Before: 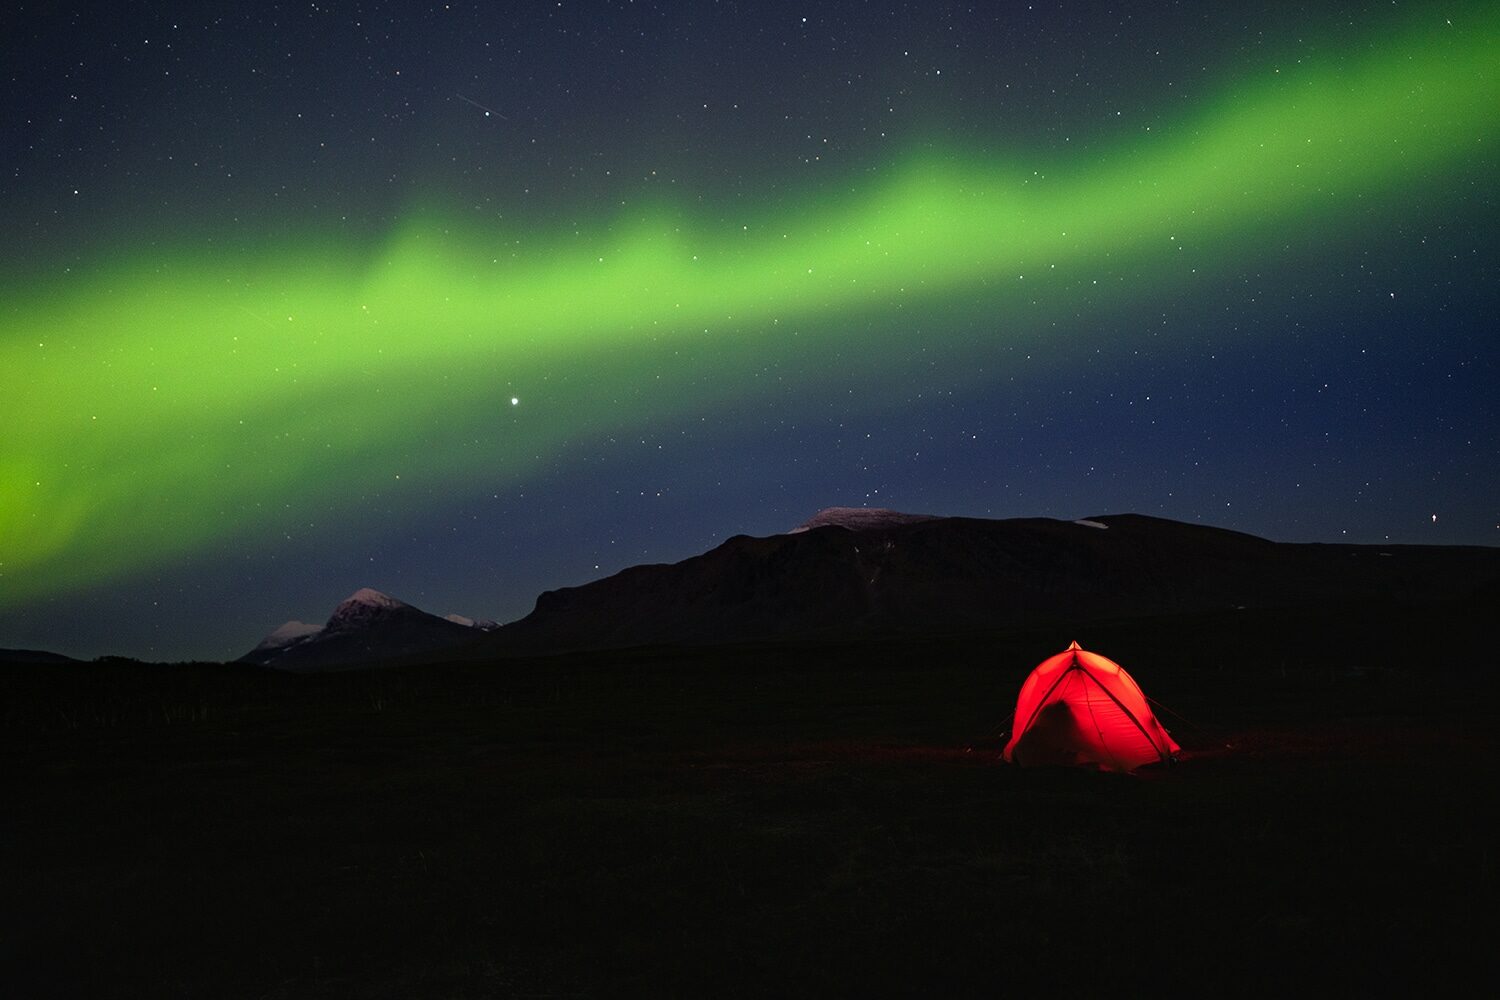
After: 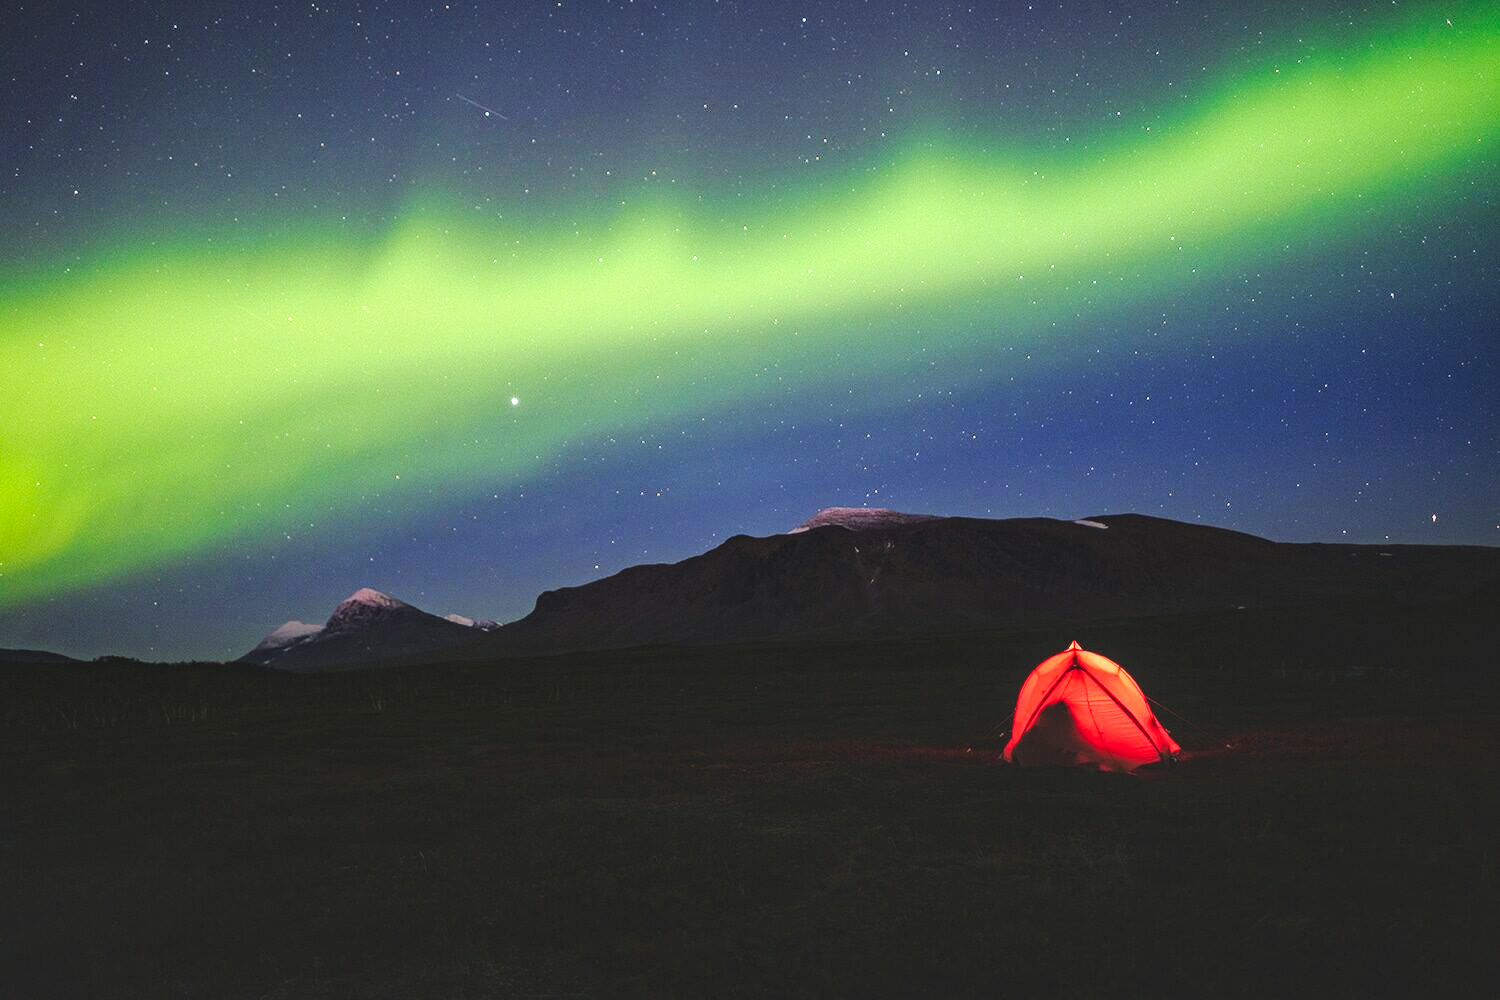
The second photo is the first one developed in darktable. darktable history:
base curve: curves: ch0 [(0, 0.007) (0.028, 0.063) (0.121, 0.311) (0.46, 0.743) (0.859, 0.957) (1, 1)], preserve colors none
local contrast: on, module defaults
contrast brightness saturation: contrast 0.034, brightness 0.065, saturation 0.126
